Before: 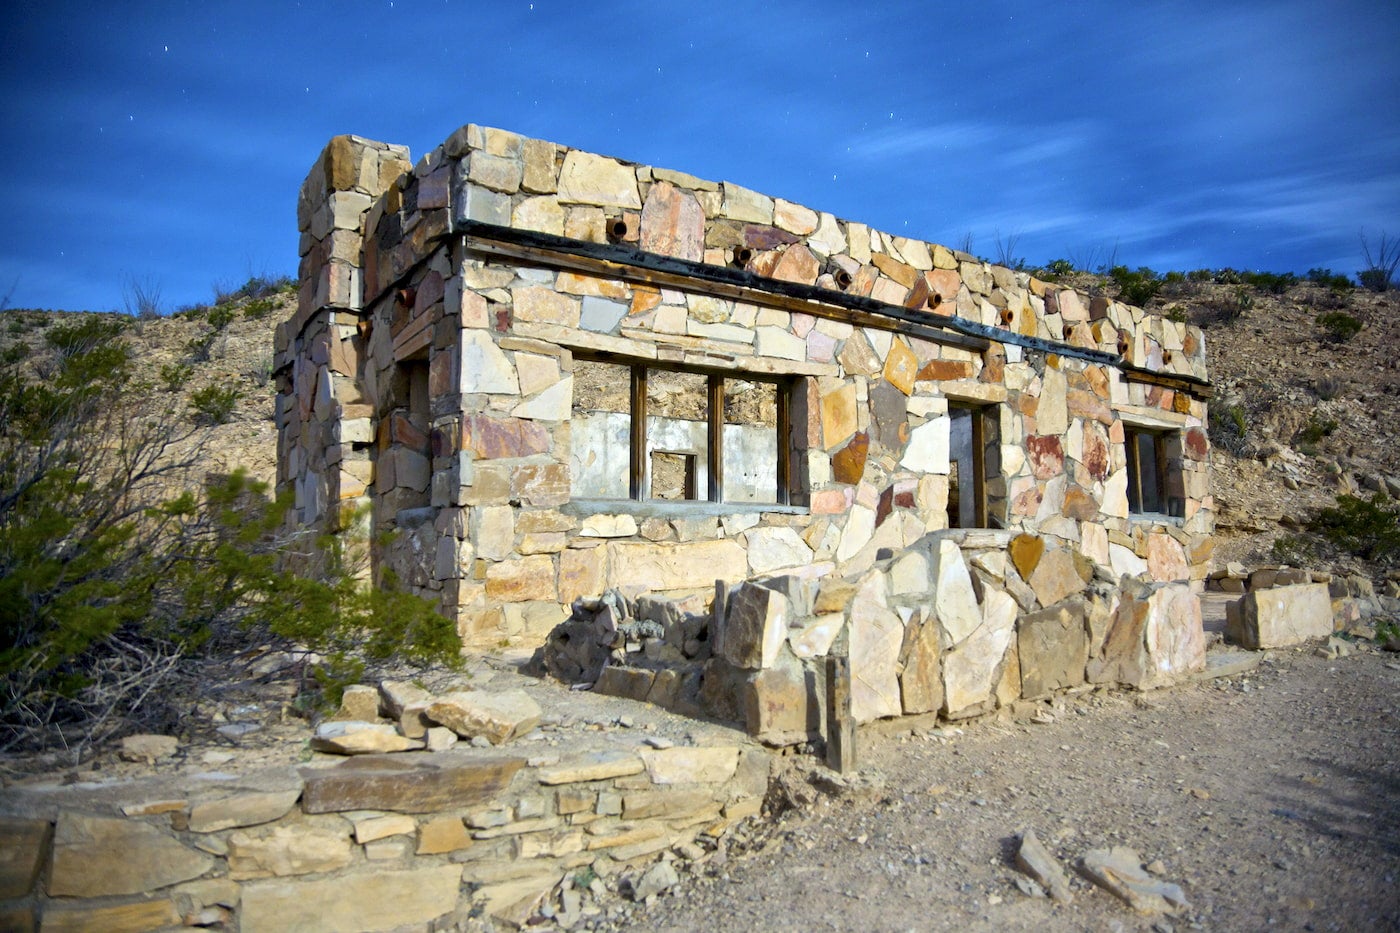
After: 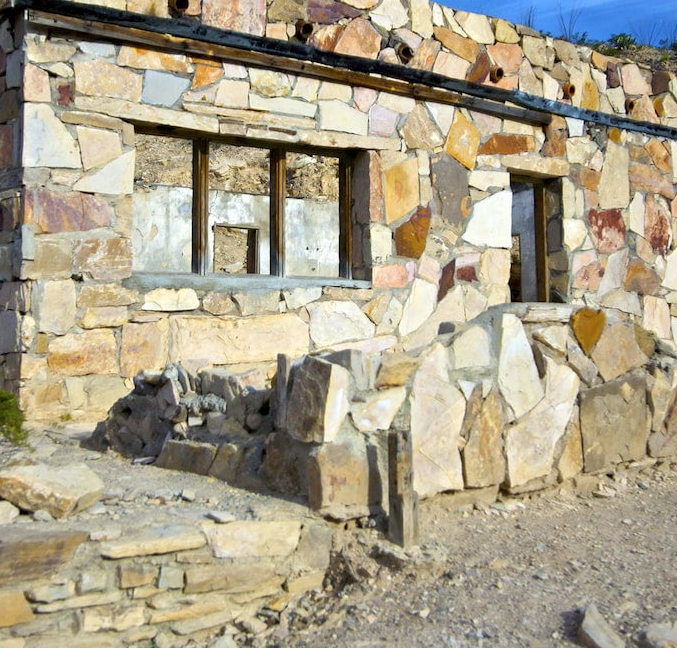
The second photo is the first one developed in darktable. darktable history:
crop: left 31.321%, top 24.314%, right 20.258%, bottom 6.218%
